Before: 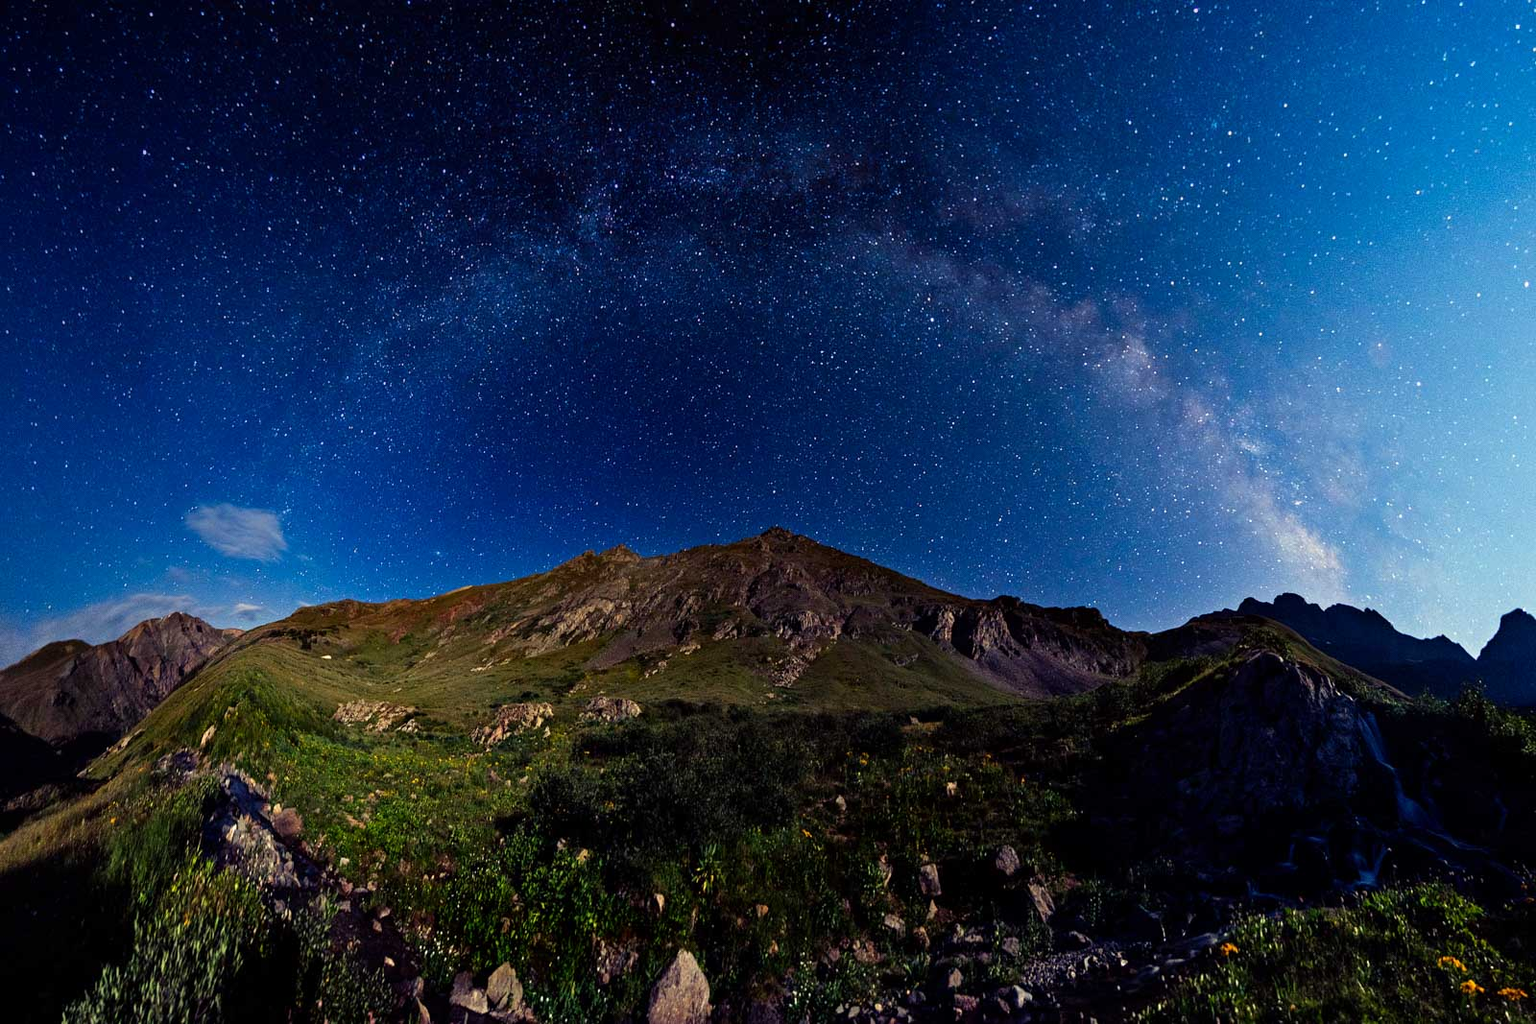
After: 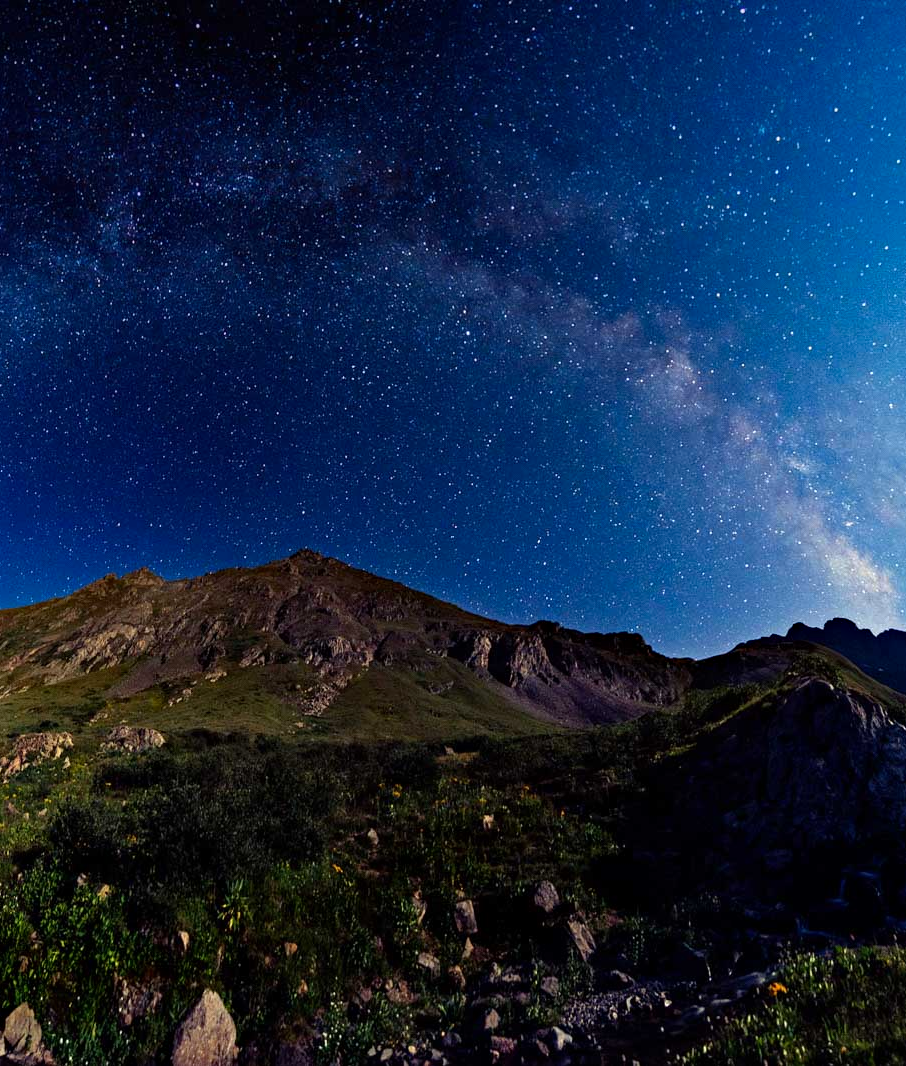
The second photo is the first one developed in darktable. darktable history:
crop: left 31.458%, top 0%, right 11.876%
haze removal: compatibility mode true, adaptive false
